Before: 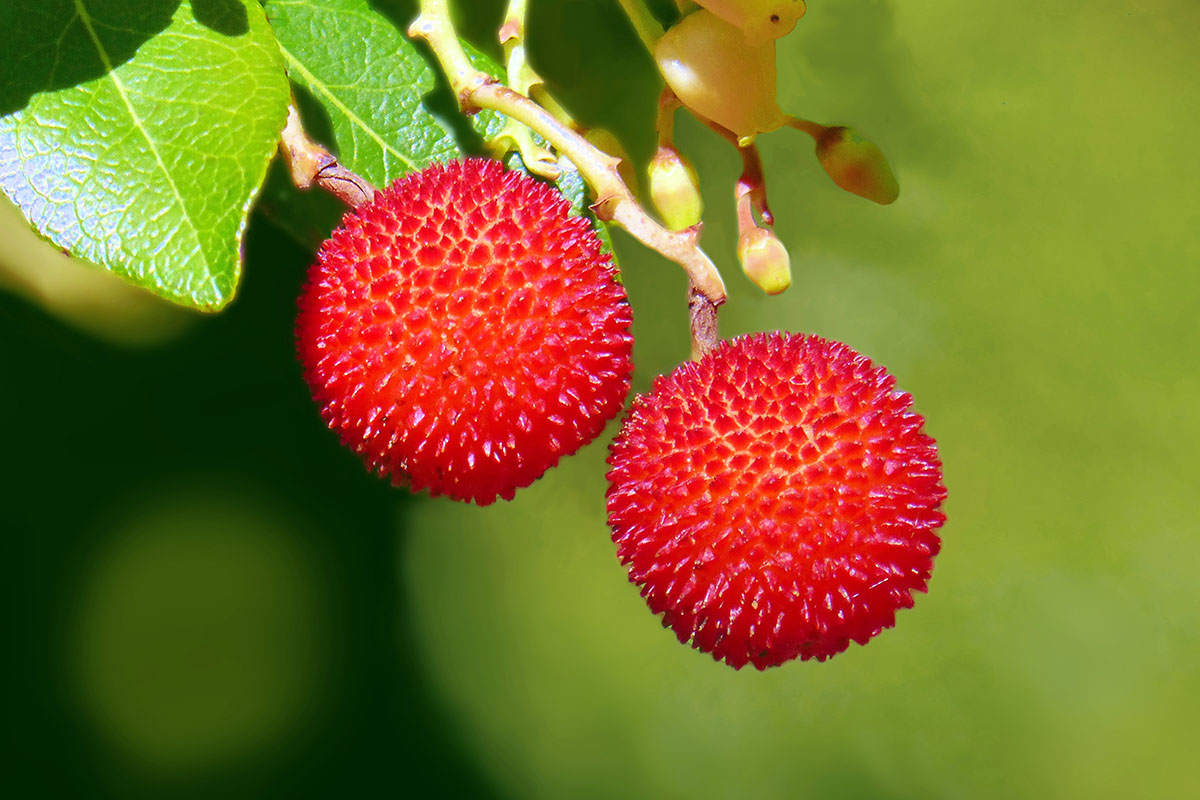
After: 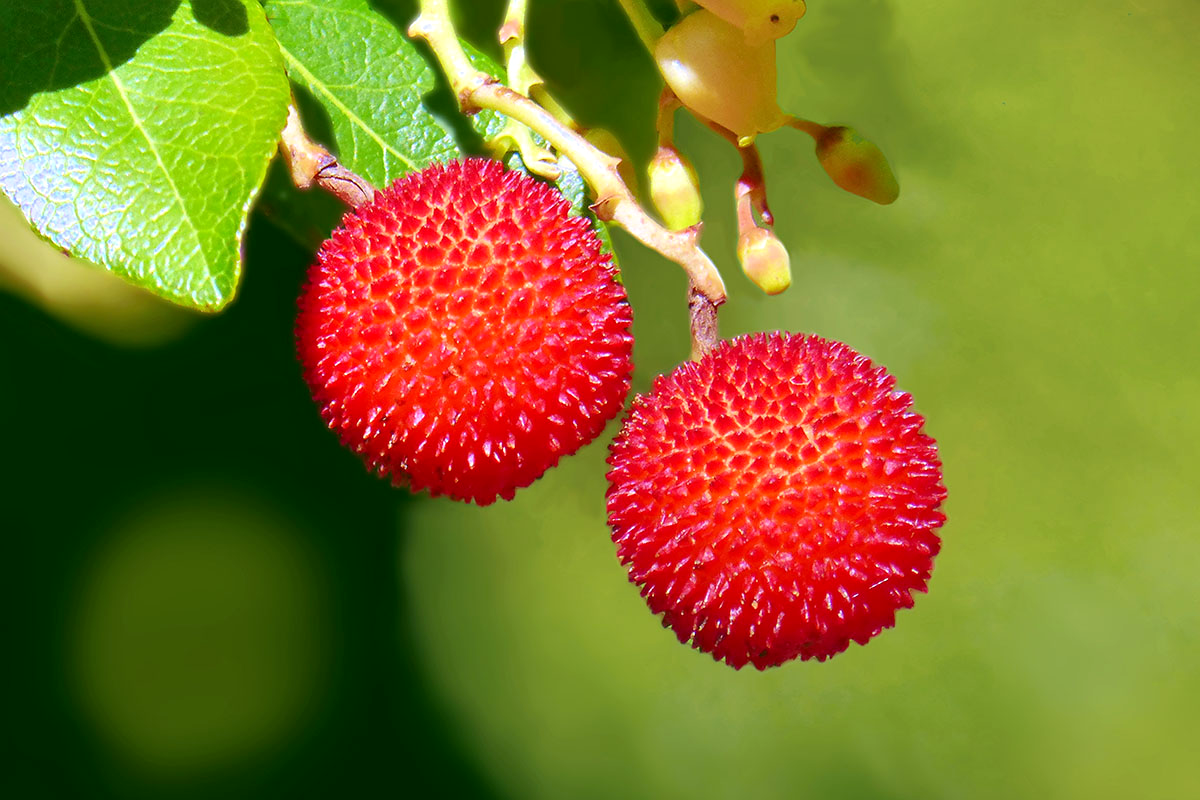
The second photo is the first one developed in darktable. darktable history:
exposure: black level correction 0.002, exposure 0.149 EV, compensate highlight preservation false
